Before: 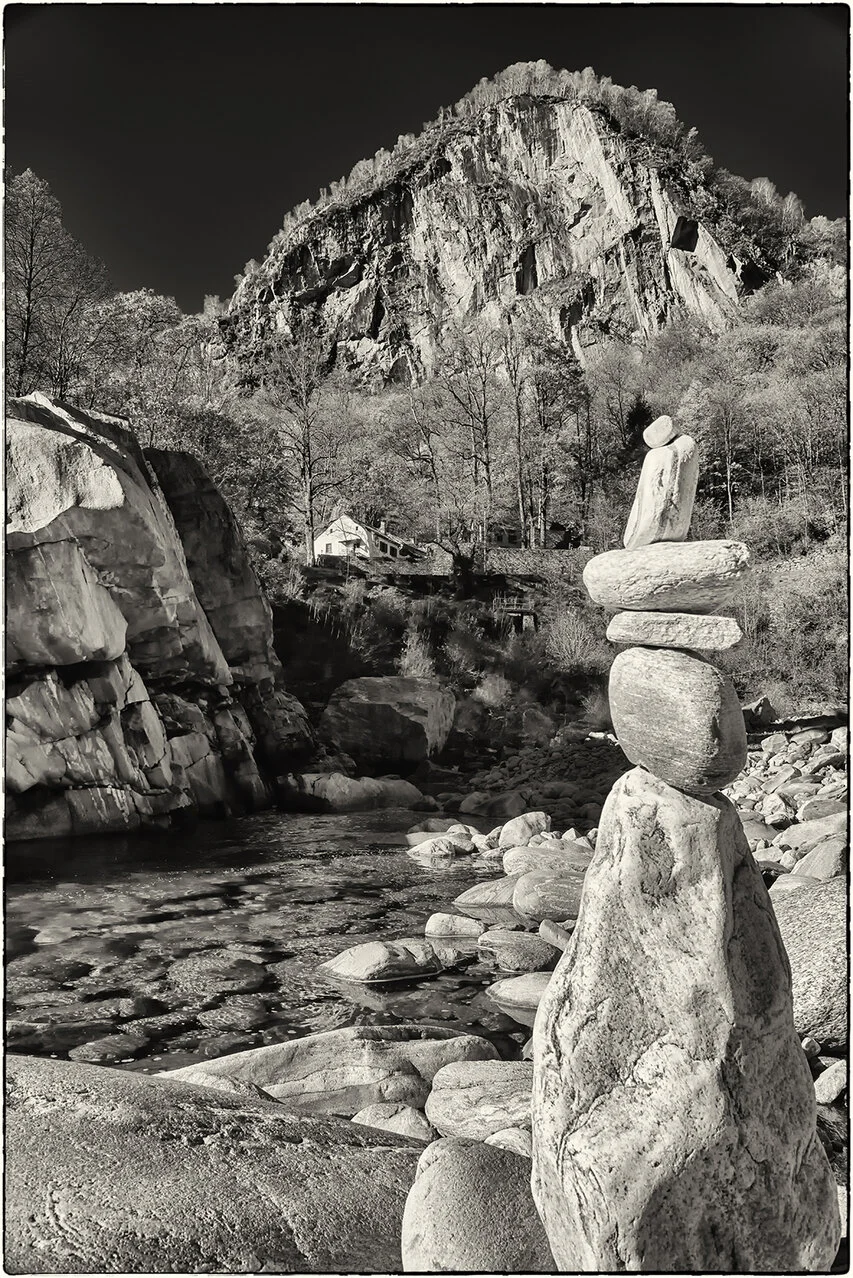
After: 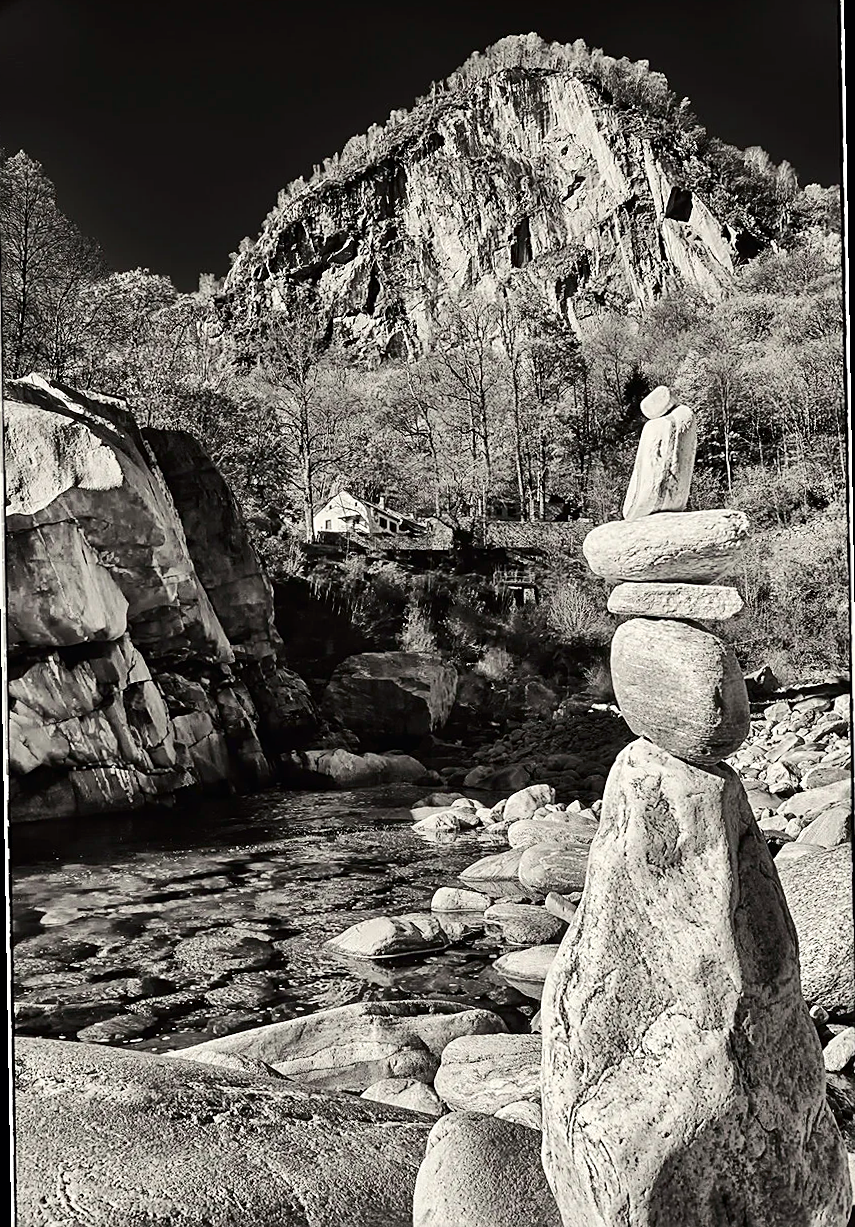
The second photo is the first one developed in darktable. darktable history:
rotate and perspective: rotation -1°, crop left 0.011, crop right 0.989, crop top 0.025, crop bottom 0.975
sharpen: on, module defaults
tone curve: curves: ch0 [(0, 0) (0.126, 0.061) (0.338, 0.285) (0.494, 0.518) (0.703, 0.762) (1, 1)]; ch1 [(0, 0) (0.389, 0.313) (0.457, 0.442) (0.5, 0.501) (0.55, 0.578) (1, 1)]; ch2 [(0, 0) (0.44, 0.424) (0.501, 0.499) (0.557, 0.564) (0.613, 0.67) (0.707, 0.746) (1, 1)], color space Lab, independent channels, preserve colors none
